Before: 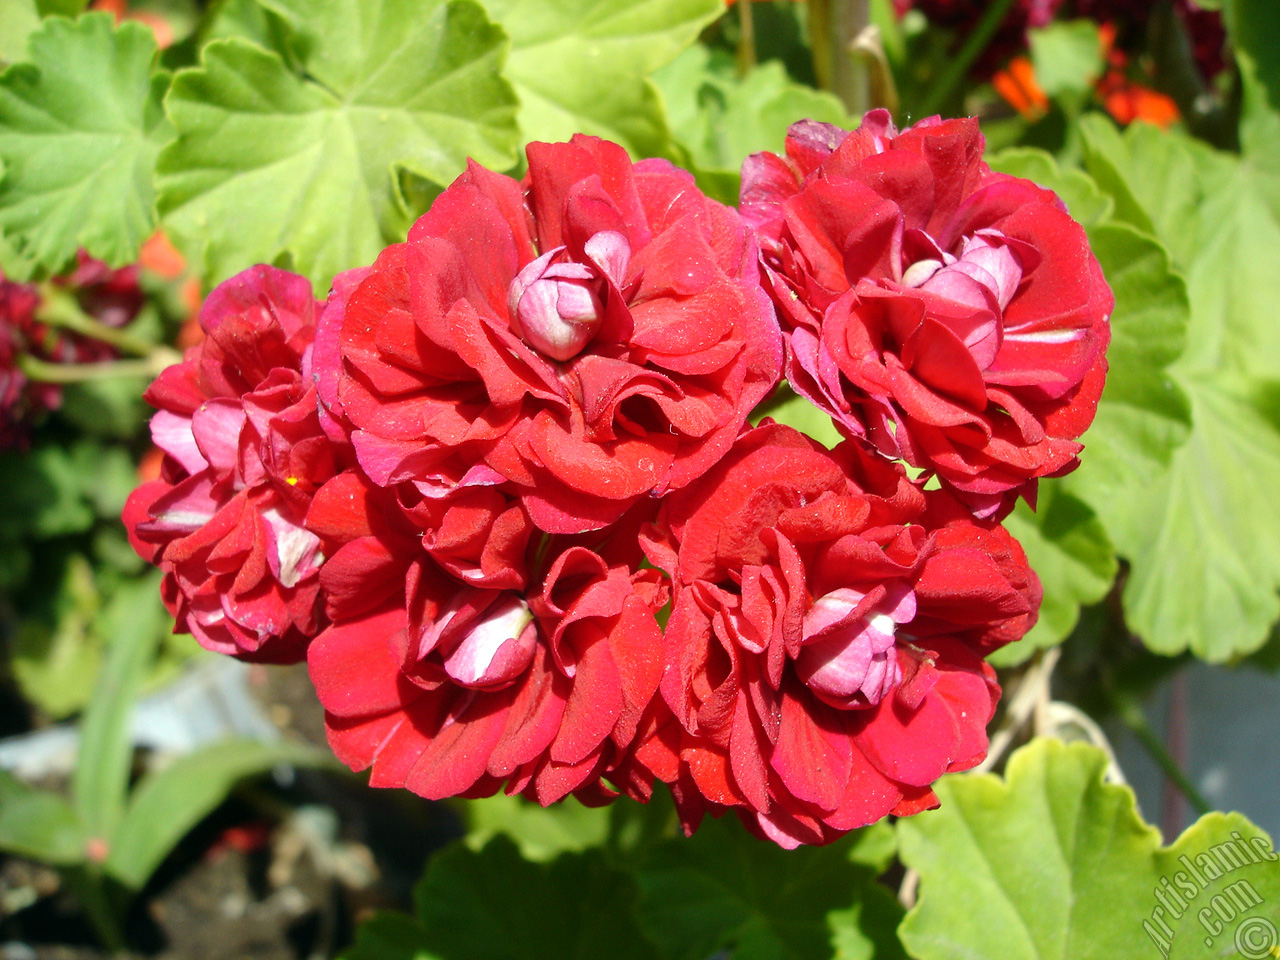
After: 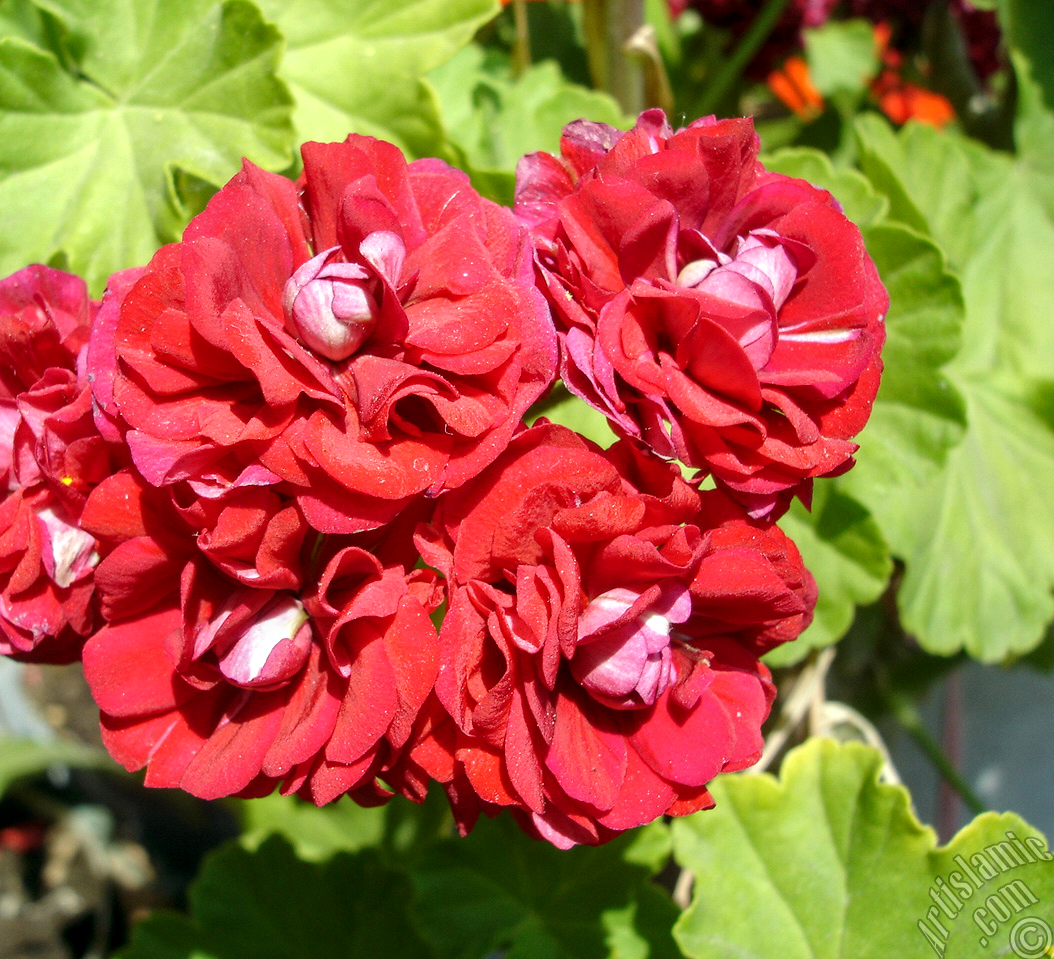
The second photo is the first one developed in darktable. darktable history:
crop: left 17.582%, bottom 0.031%
local contrast: on, module defaults
